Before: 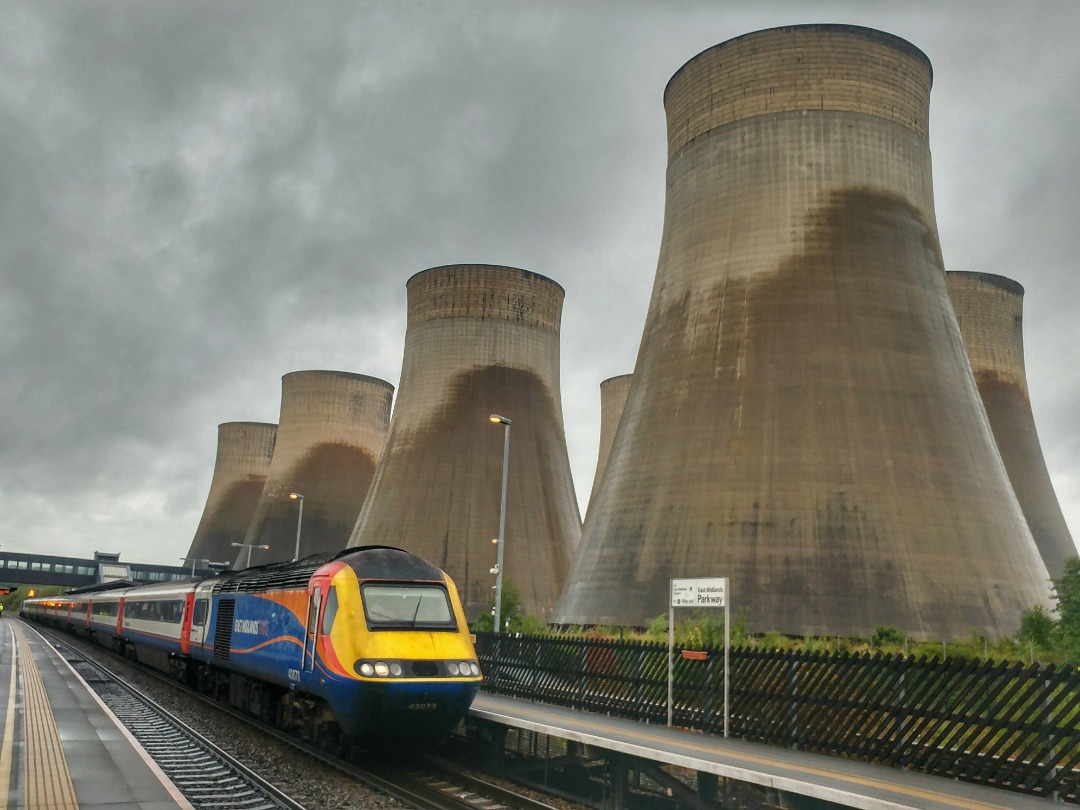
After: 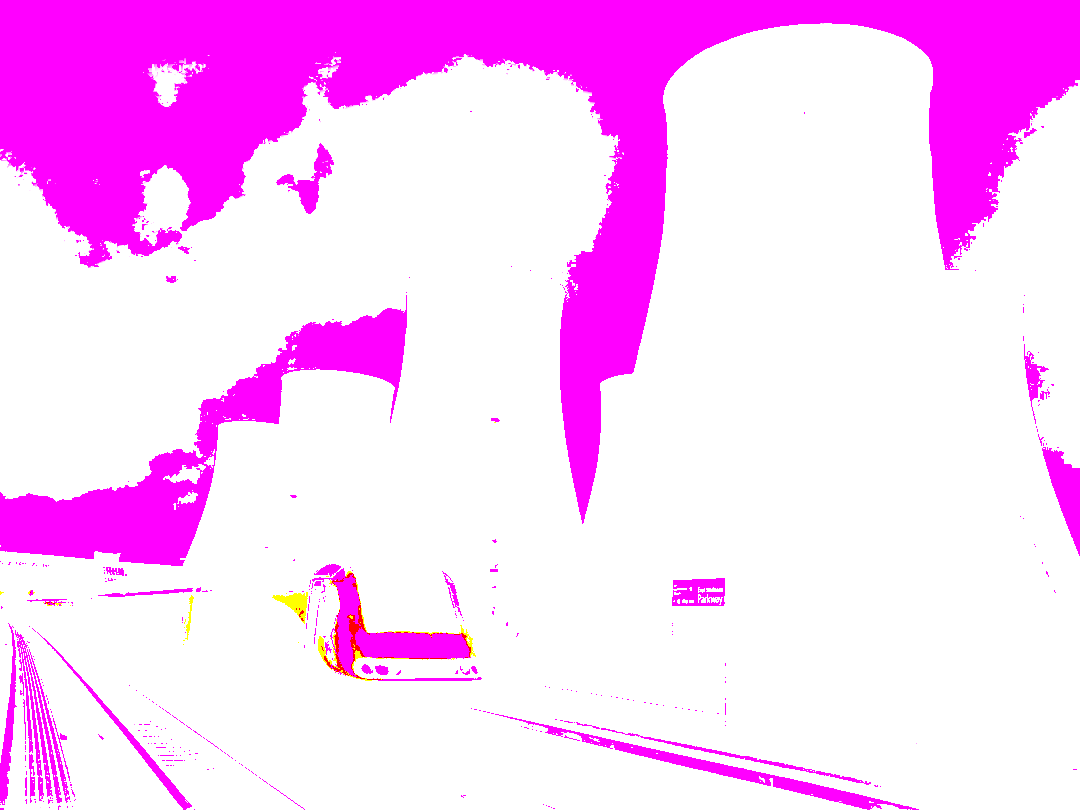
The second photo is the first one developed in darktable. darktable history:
white balance: red 8, blue 8
local contrast: detail 130%
color balance rgb: linear chroma grading › global chroma 25%, perceptual saturation grading › global saturation 40%, perceptual brilliance grading › global brilliance 30%, global vibrance 40%
